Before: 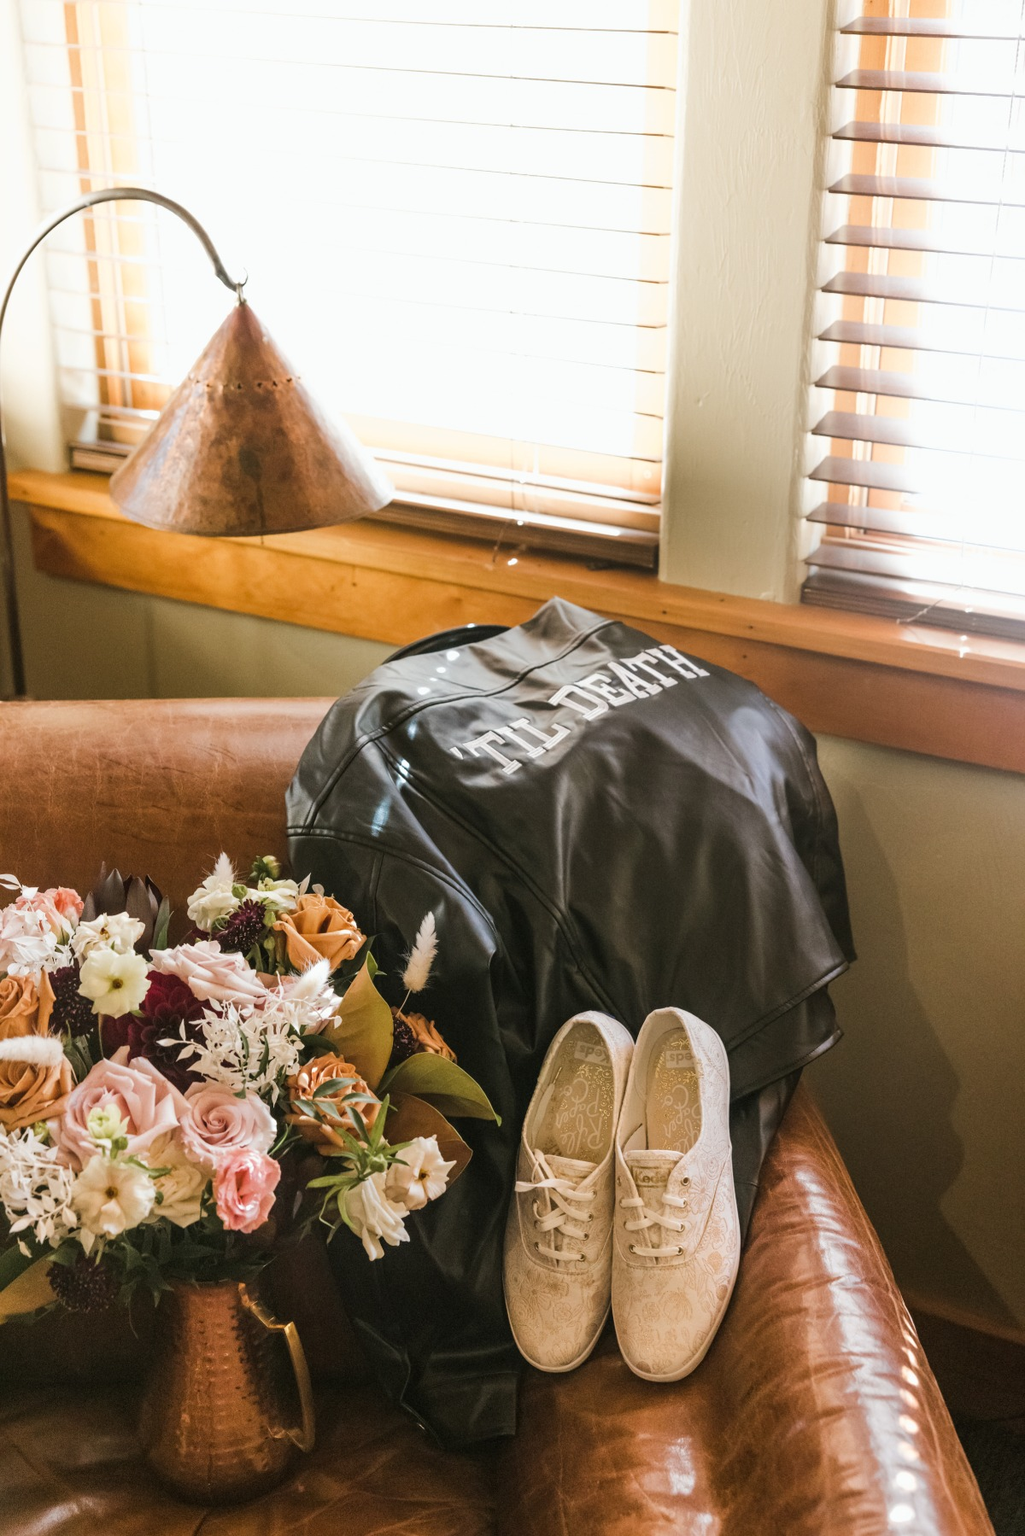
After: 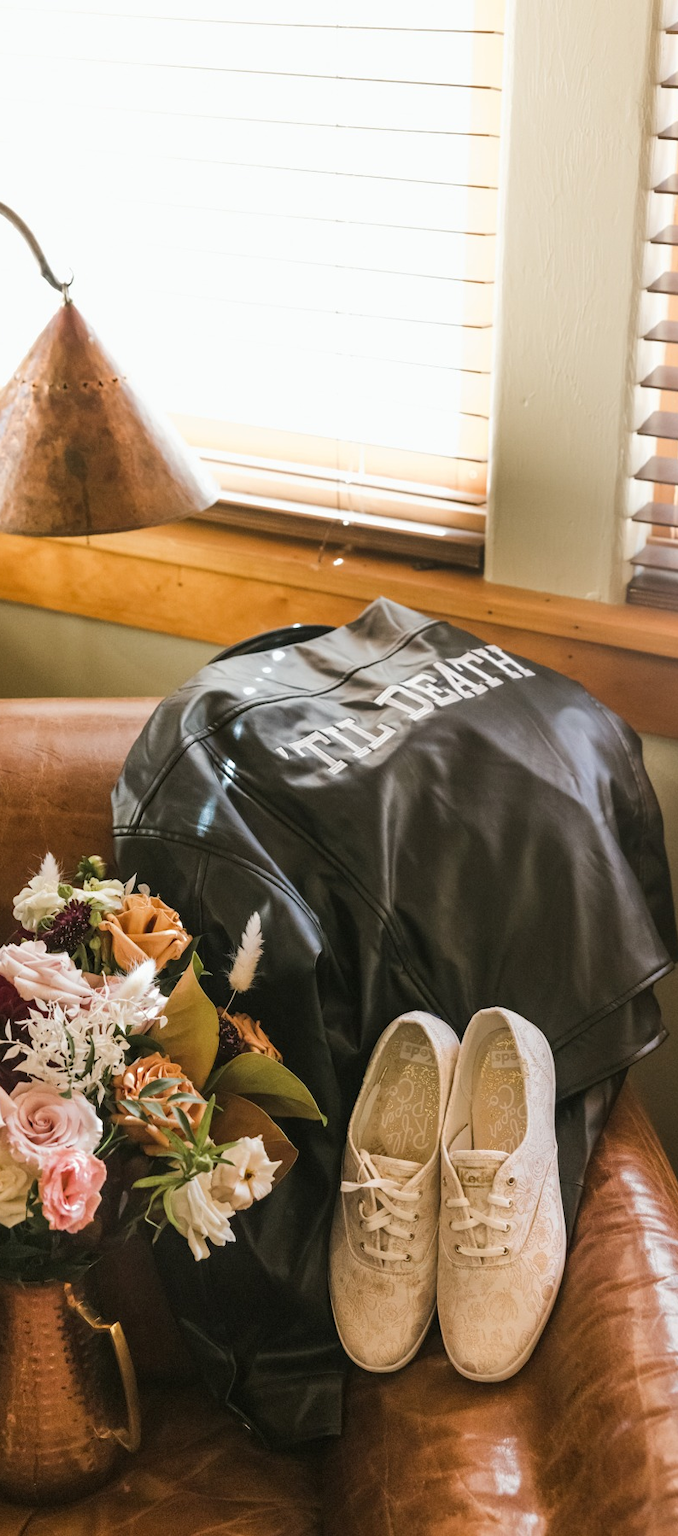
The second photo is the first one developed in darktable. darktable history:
crop: left 17.06%, right 16.646%
